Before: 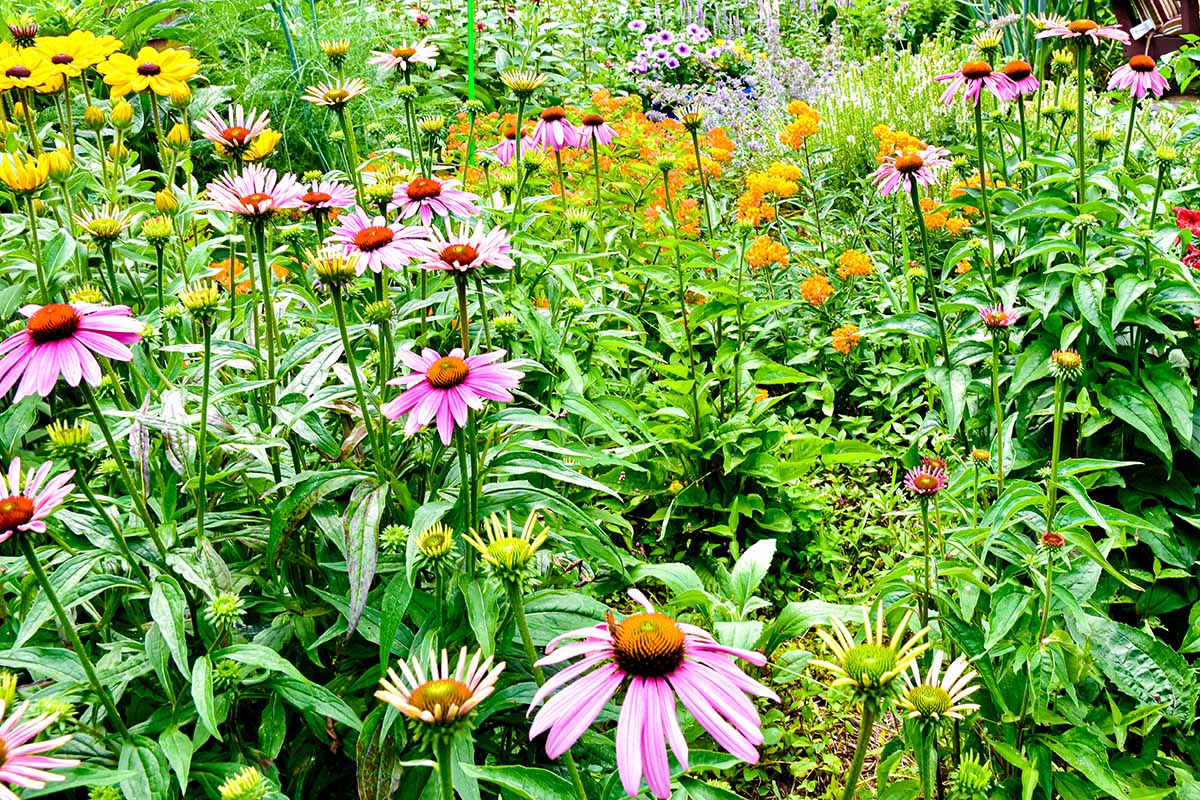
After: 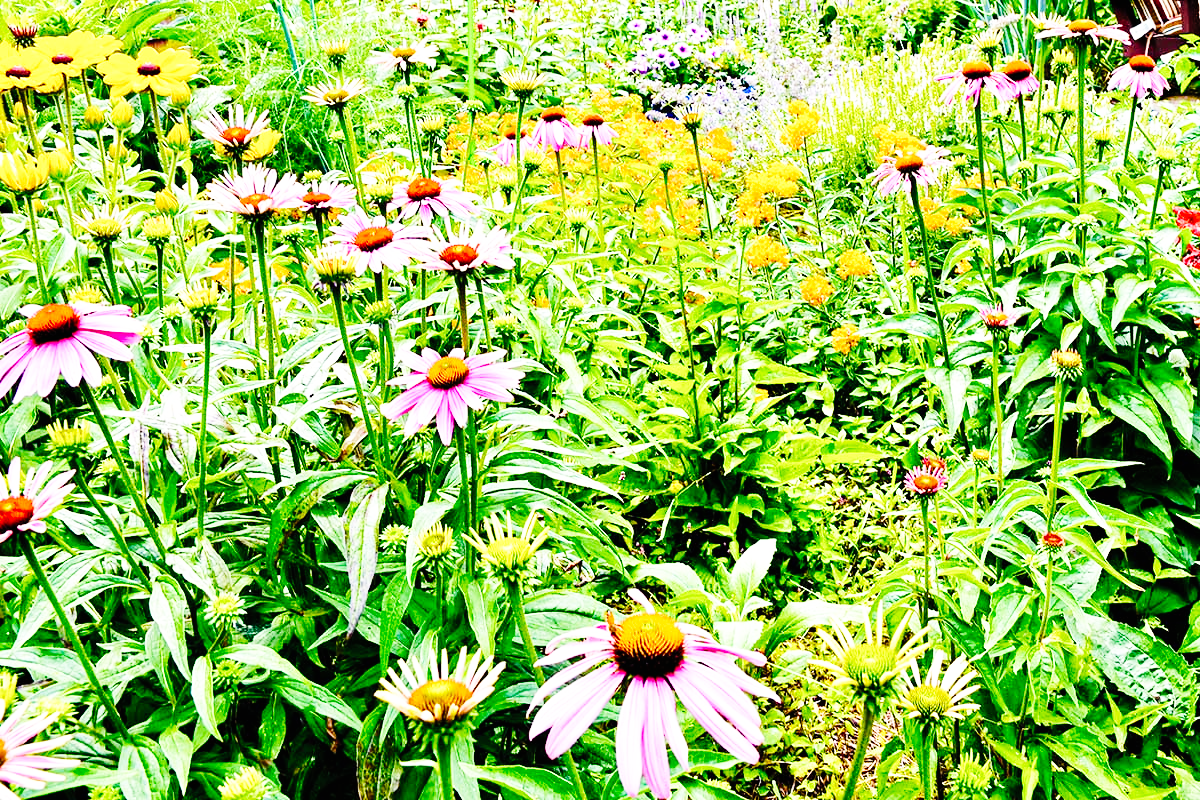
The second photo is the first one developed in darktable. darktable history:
white balance: red 1.009, blue 0.985
base curve: curves: ch0 [(0, 0) (0, 0) (0.002, 0.001) (0.008, 0.003) (0.019, 0.011) (0.037, 0.037) (0.064, 0.11) (0.102, 0.232) (0.152, 0.379) (0.216, 0.524) (0.296, 0.665) (0.394, 0.789) (0.512, 0.881) (0.651, 0.945) (0.813, 0.986) (1, 1)], preserve colors none
fill light: on, module defaults
